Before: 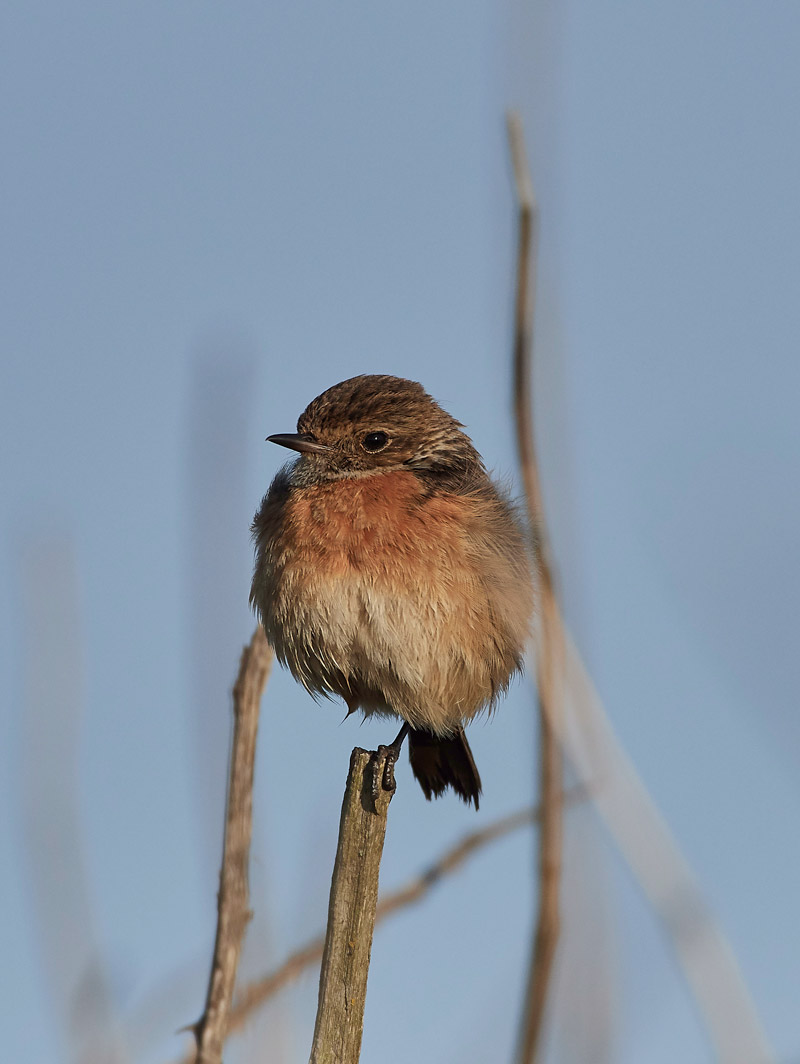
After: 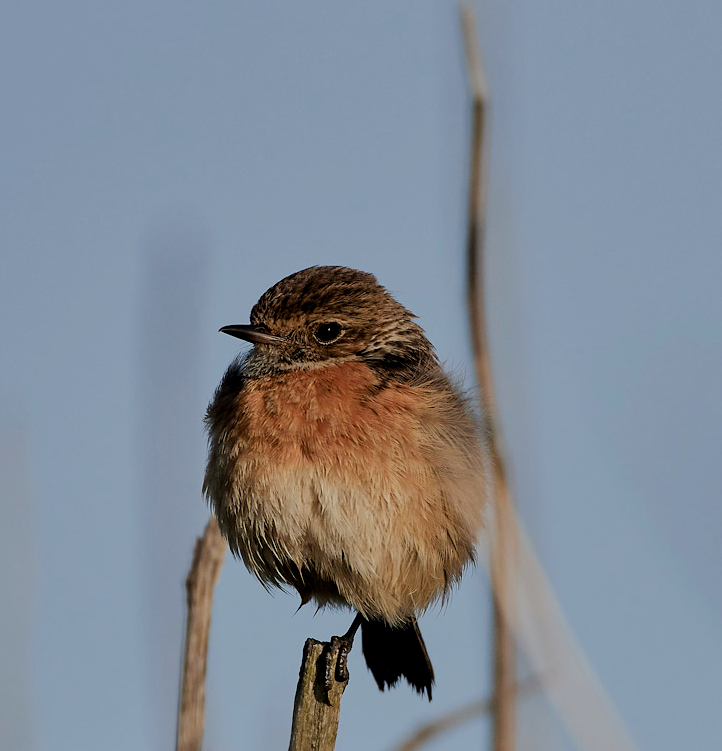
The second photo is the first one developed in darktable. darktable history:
filmic rgb: black relative exposure -7.65 EV, white relative exposure 4.56 EV, threshold 5.99 EV, hardness 3.61, enable highlight reconstruction true
crop: left 5.965%, top 10.284%, right 3.676%, bottom 19.085%
exposure: black level correction 0.009, compensate exposure bias true, compensate highlight preservation false
